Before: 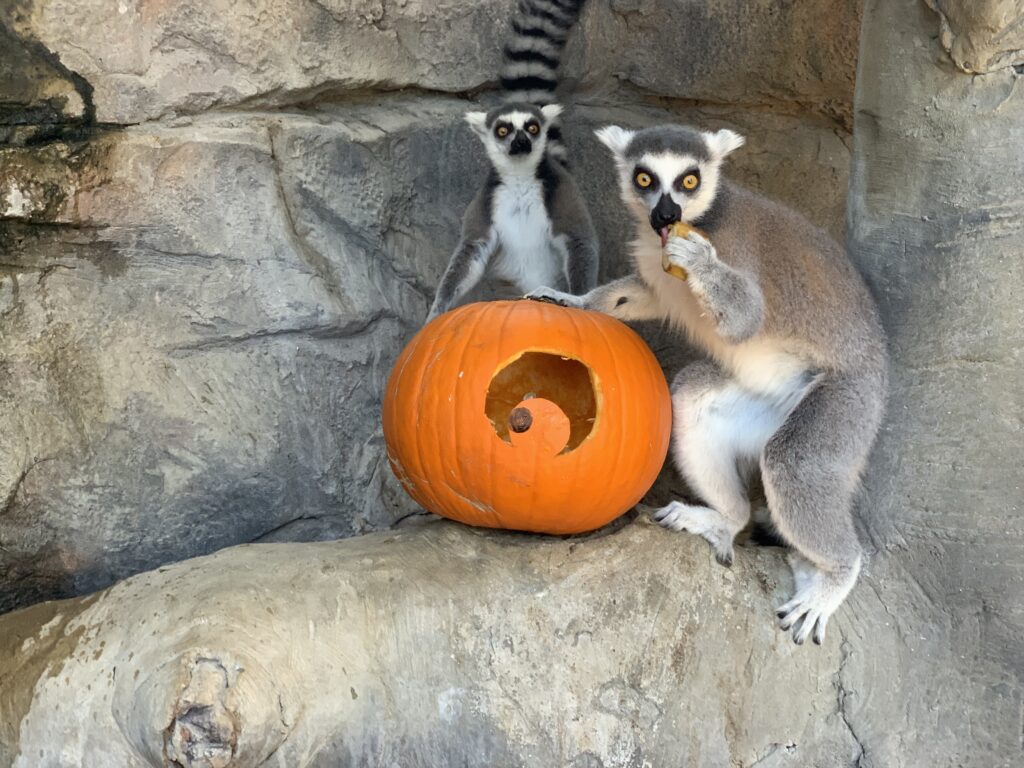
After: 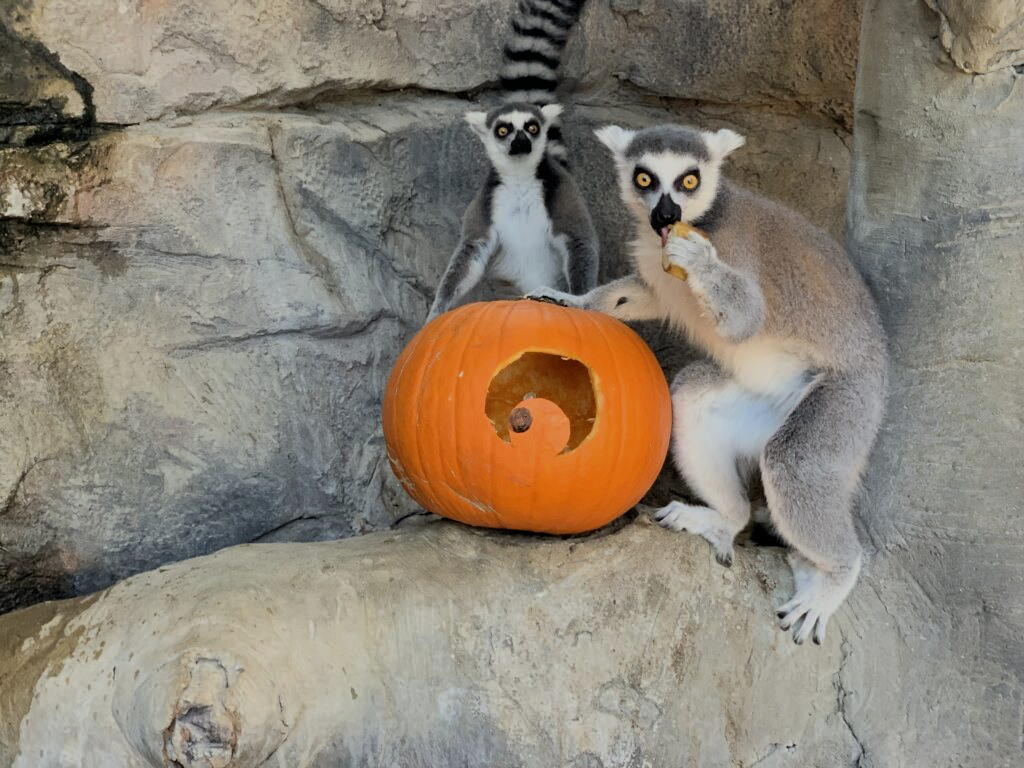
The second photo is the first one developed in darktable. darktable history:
white balance: emerald 1
shadows and highlights: soften with gaussian
filmic rgb: black relative exposure -7.15 EV, white relative exposure 5.36 EV, hardness 3.02, color science v6 (2022)
